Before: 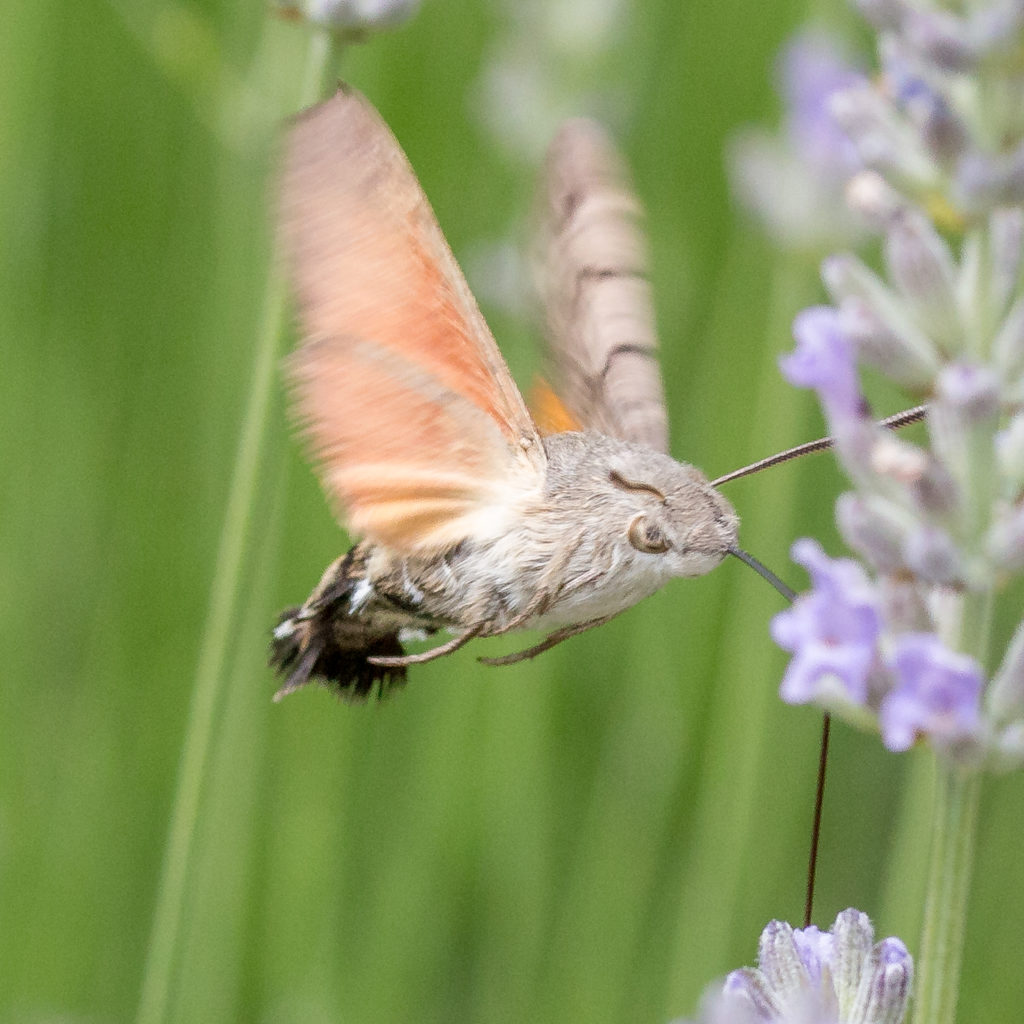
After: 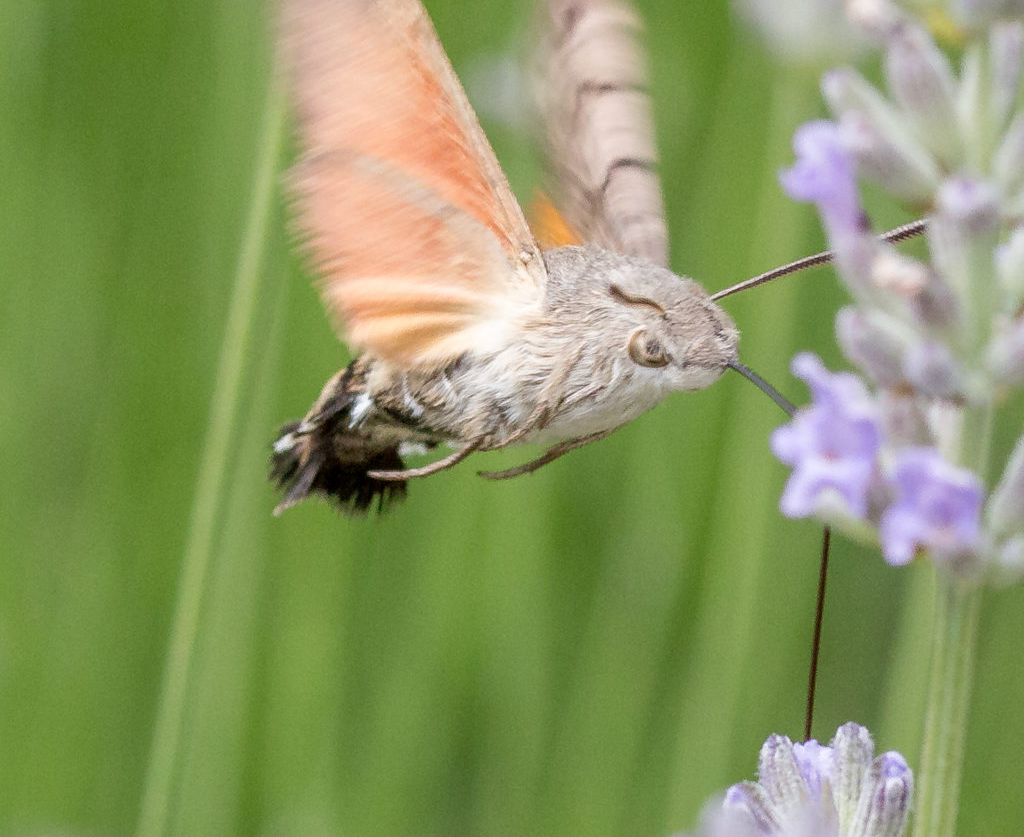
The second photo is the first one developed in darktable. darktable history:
crop and rotate: top 18.174%
